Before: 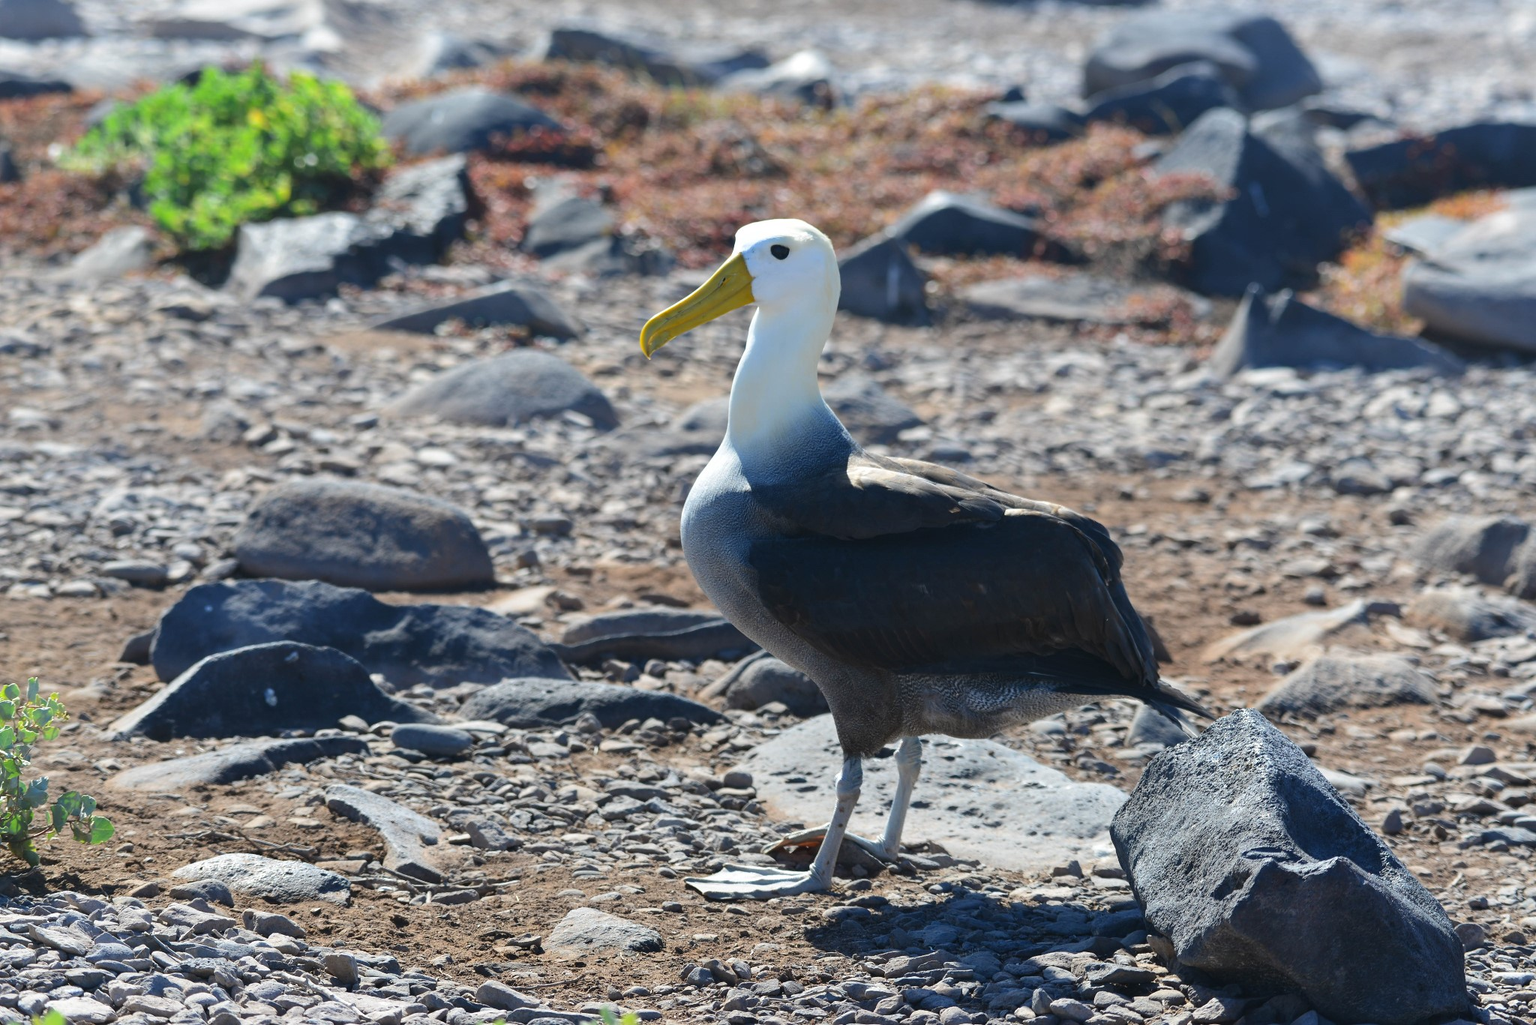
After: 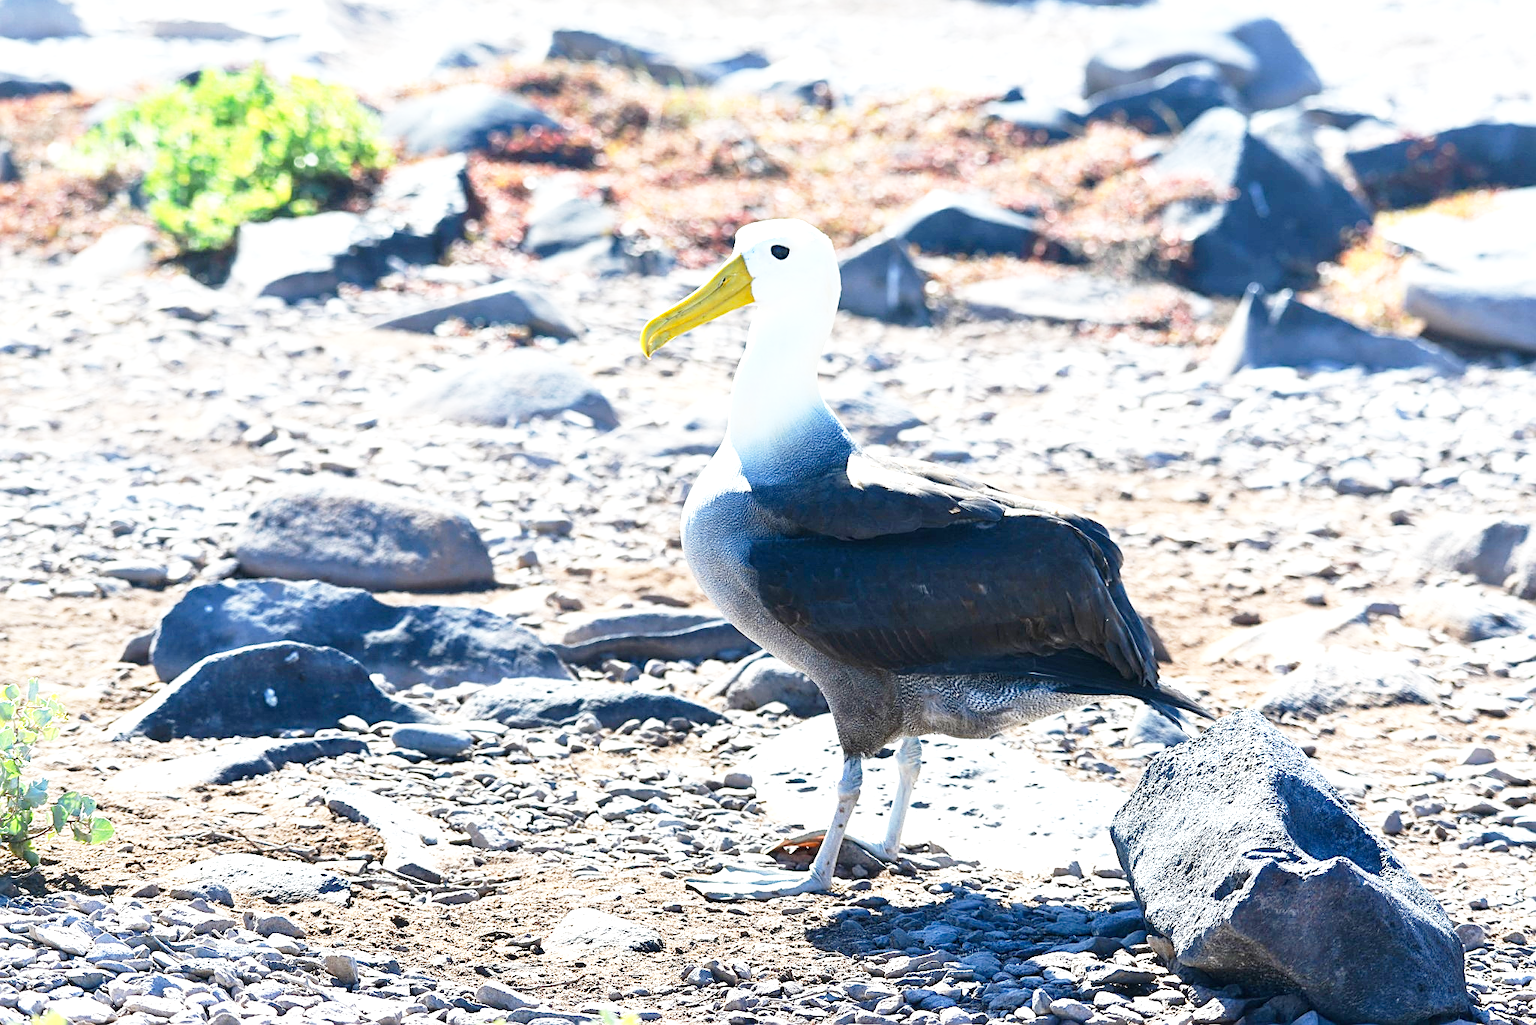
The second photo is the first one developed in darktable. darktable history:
local contrast: highlights 107%, shadows 101%, detail 119%, midtone range 0.2
exposure: black level correction 0, exposure 0.693 EV, compensate highlight preservation false
levels: mode automatic, levels [0.073, 0.497, 0.972]
sharpen: on, module defaults
base curve: curves: ch0 [(0, 0) (0.012, 0.01) (0.073, 0.168) (0.31, 0.711) (0.645, 0.957) (1, 1)], preserve colors none
